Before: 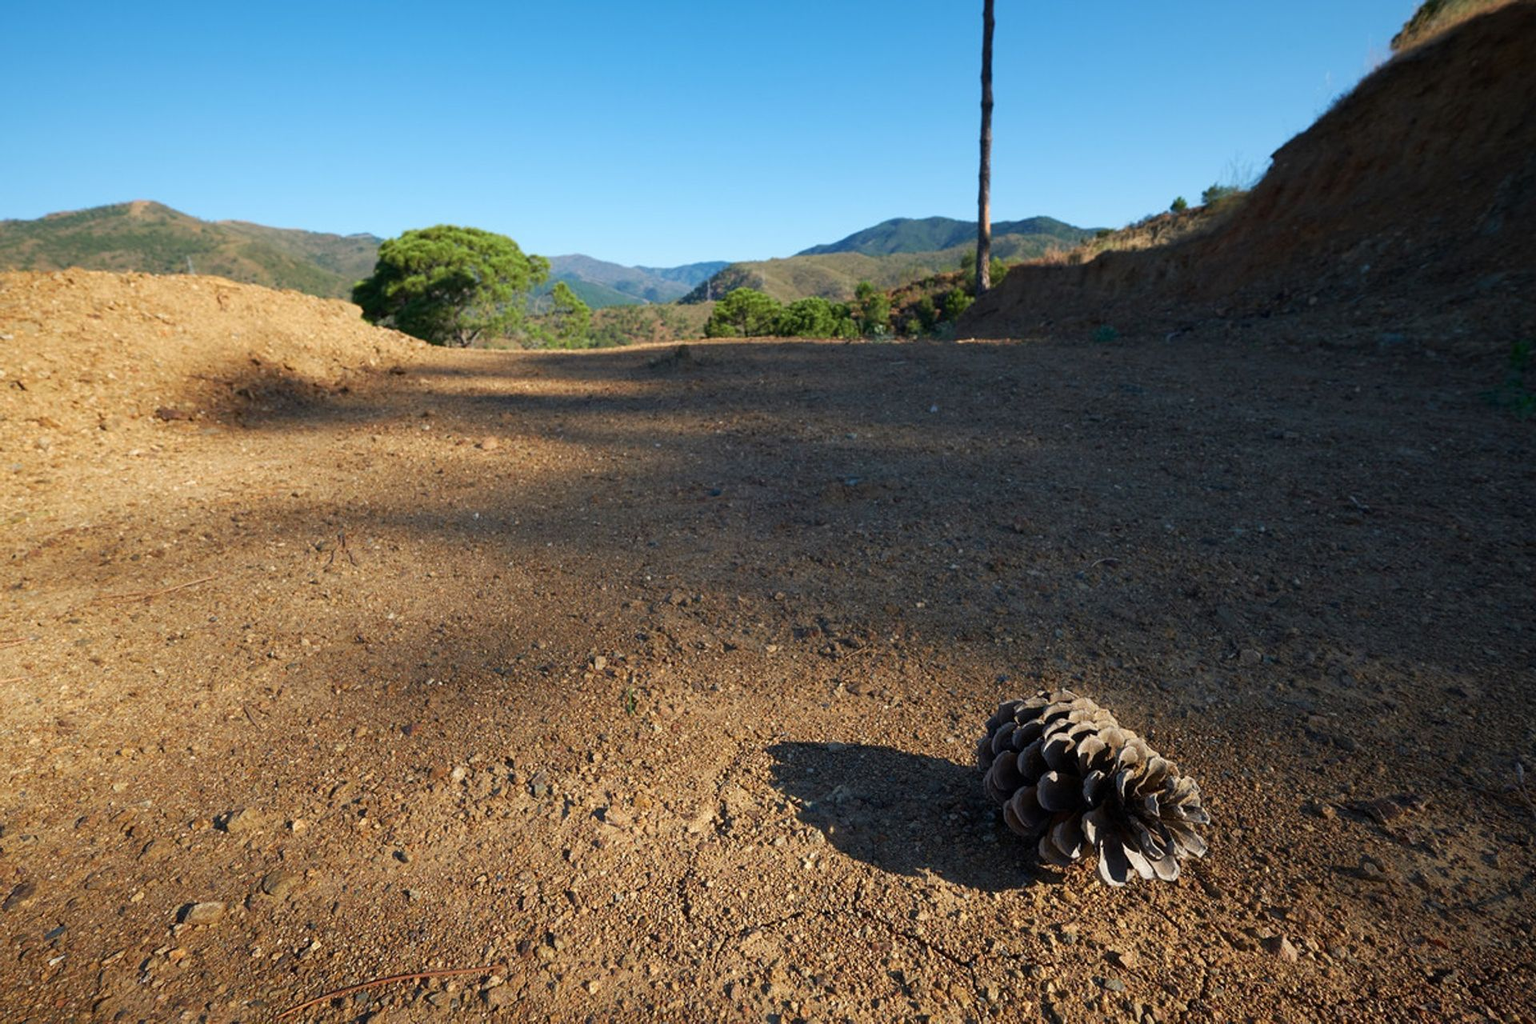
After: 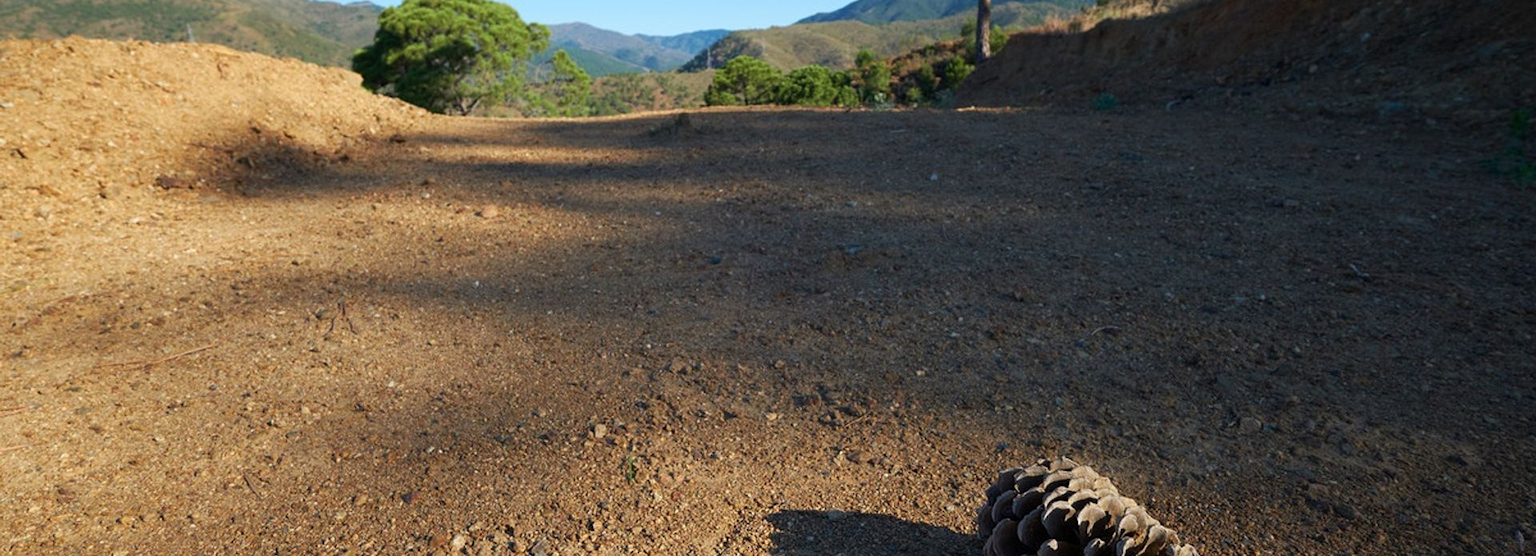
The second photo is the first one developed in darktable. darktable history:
crop and rotate: top 22.717%, bottom 22.911%
